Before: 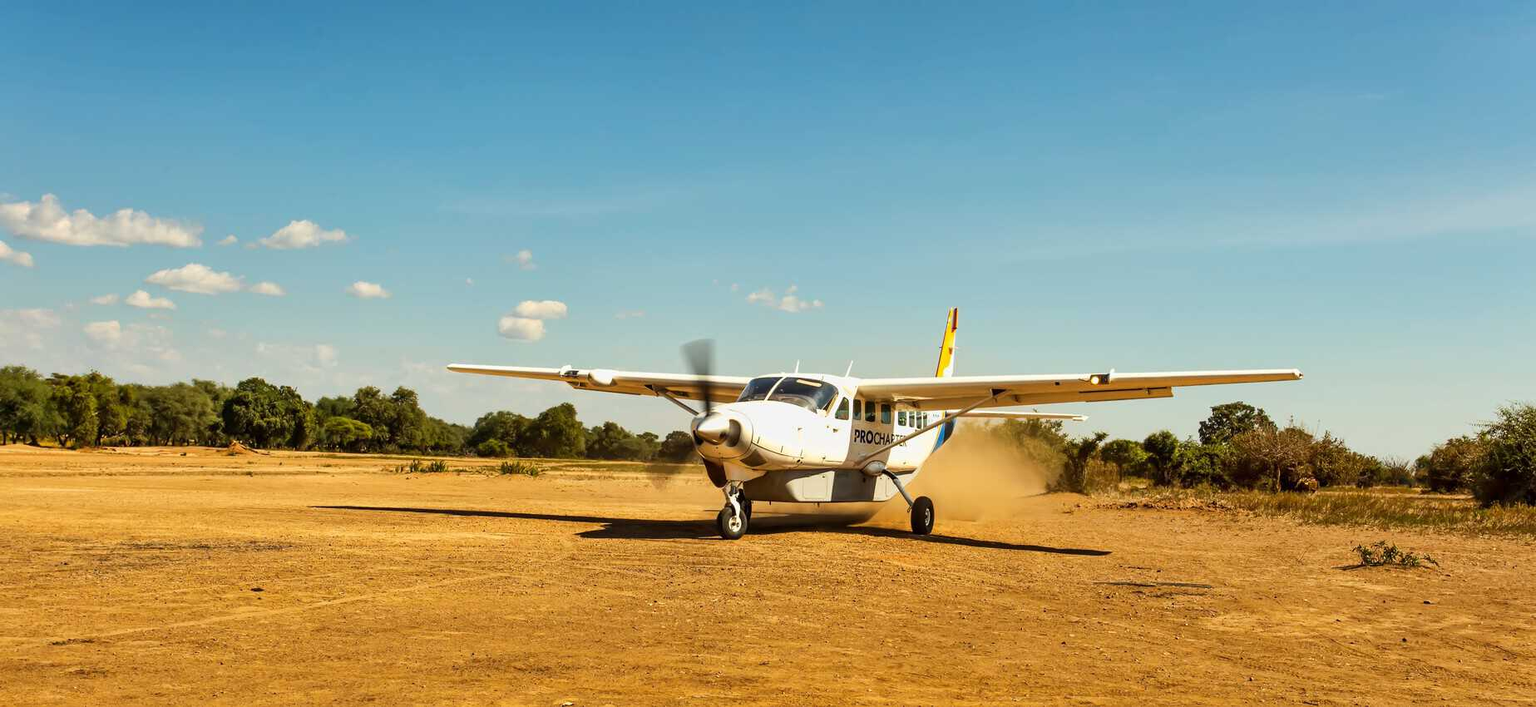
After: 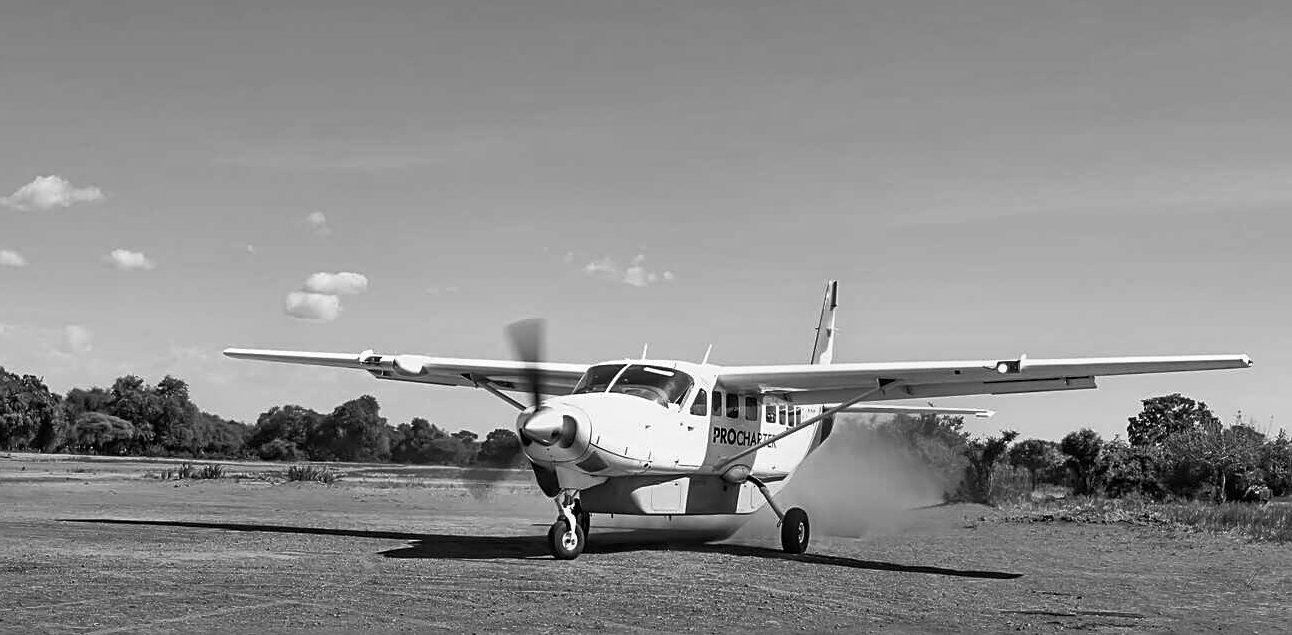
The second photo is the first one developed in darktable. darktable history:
shadows and highlights: highlights color adjustment 0%, low approximation 0.01, soften with gaussian
crop and rotate: left 17.046%, top 10.659%, right 12.989%, bottom 14.553%
monochrome: a 0, b 0, size 0.5, highlights 0.57
sharpen: on, module defaults
